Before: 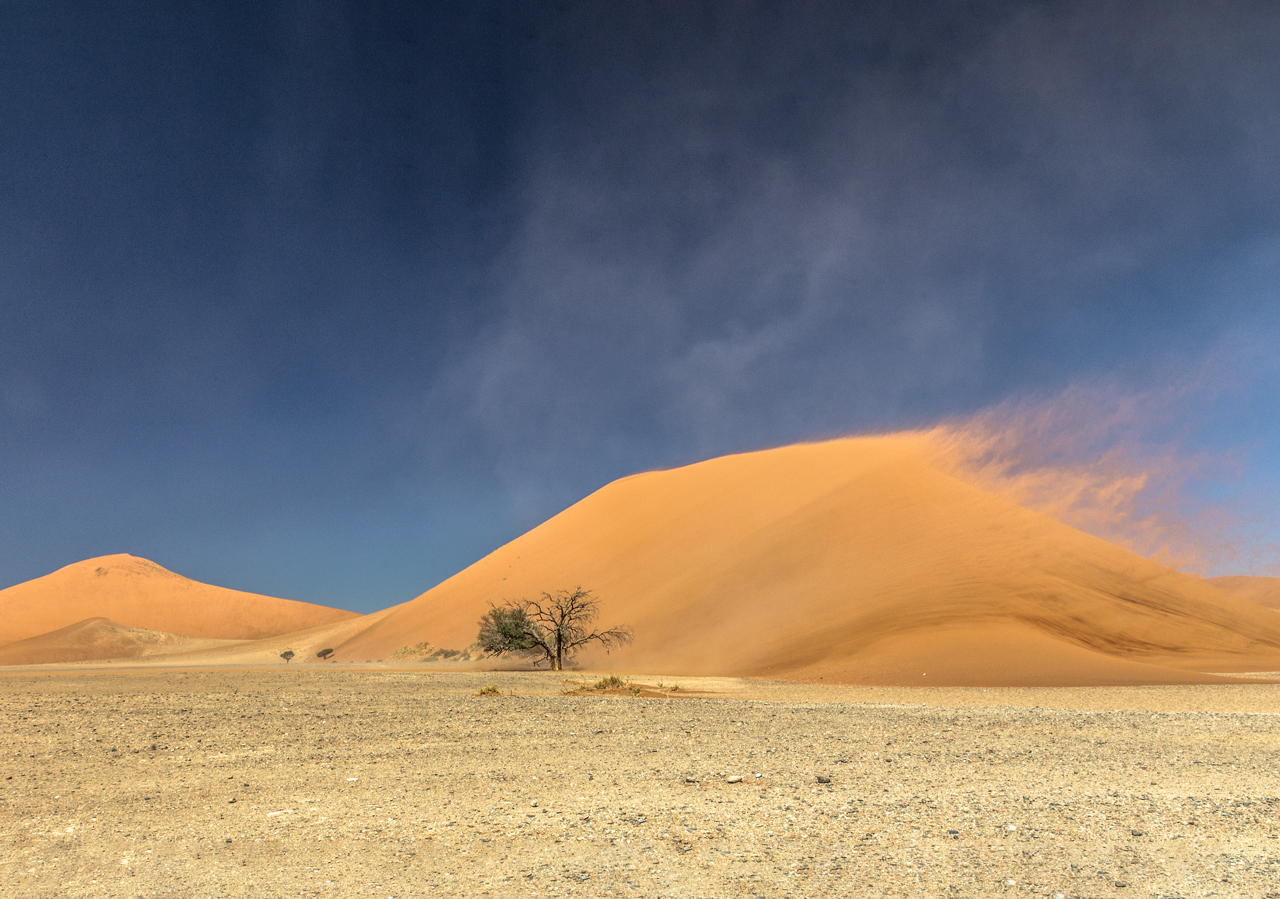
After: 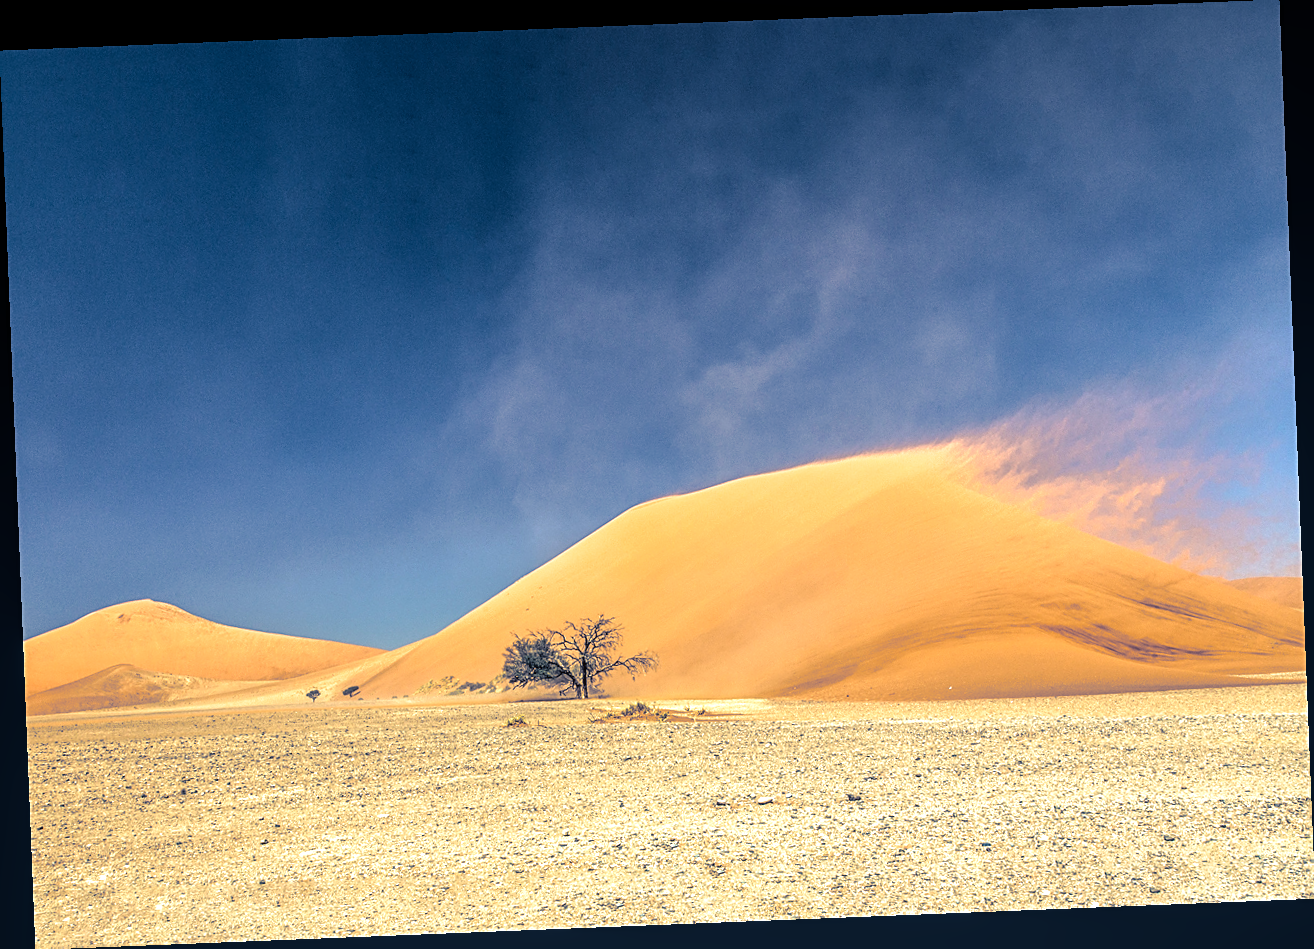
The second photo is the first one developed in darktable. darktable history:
rotate and perspective: rotation -2.29°, automatic cropping off
exposure: black level correction 0, exposure 0.7 EV, compensate exposure bias true, compensate highlight preservation false
sharpen: on, module defaults
split-toning: shadows › hue 226.8°, shadows › saturation 0.84
local contrast: detail 110%
